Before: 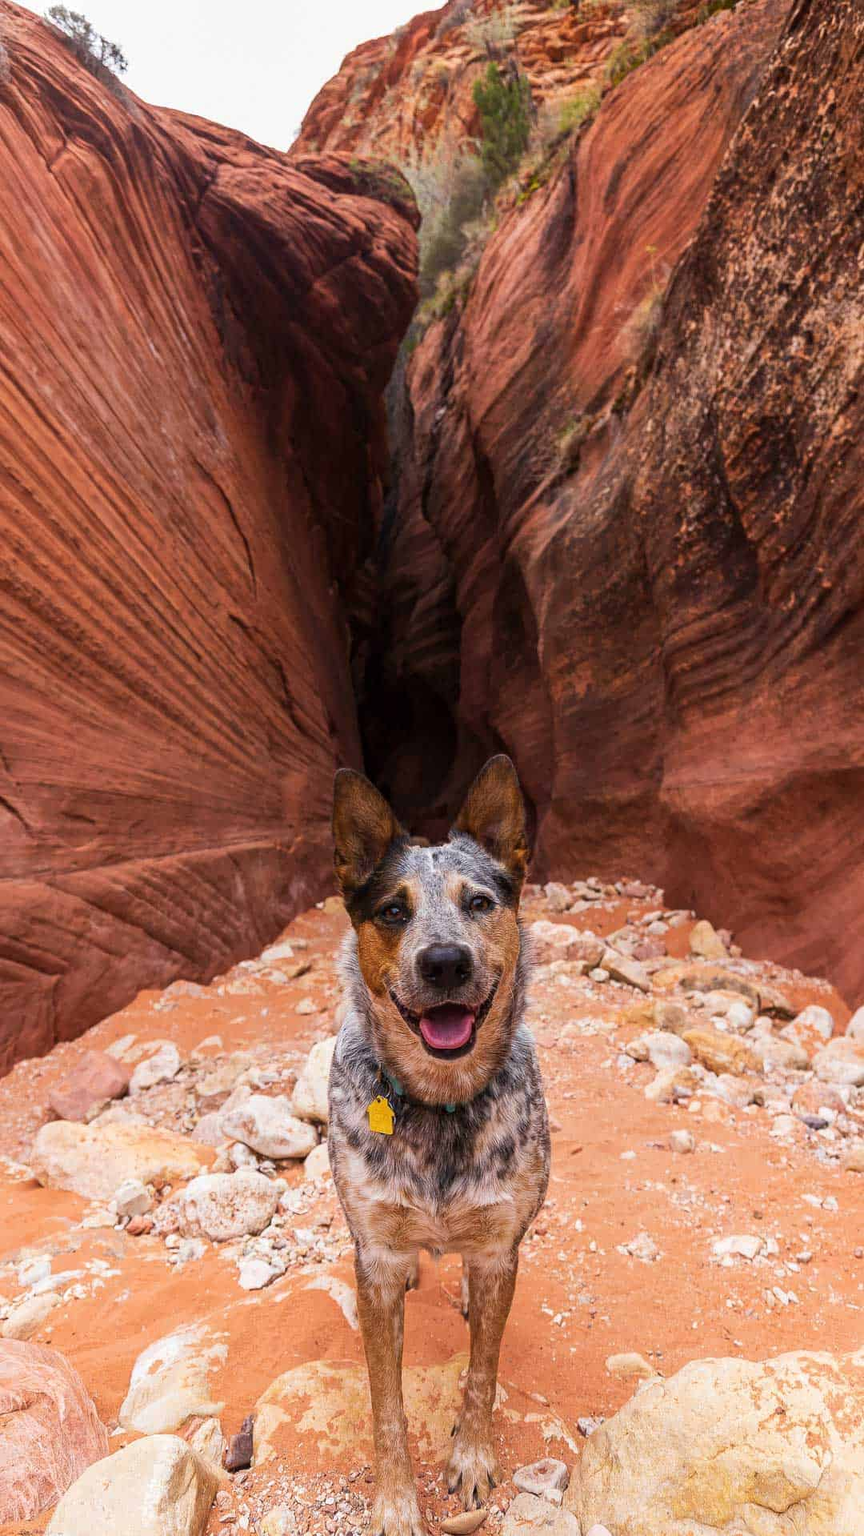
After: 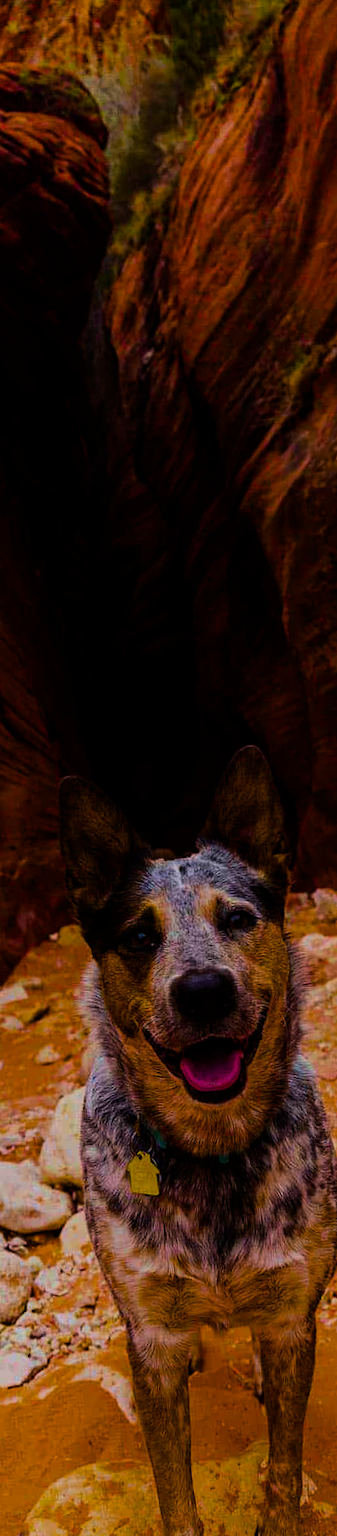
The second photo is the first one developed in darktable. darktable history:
rotate and perspective: rotation -4.57°, crop left 0.054, crop right 0.944, crop top 0.087, crop bottom 0.914
crop: left 33.36%, right 33.36%
filmic rgb: black relative exposure -8.07 EV, white relative exposure 3 EV, hardness 5.35, contrast 1.25
velvia: on, module defaults
exposure: exposure -1.468 EV, compensate highlight preservation false
color balance rgb: linear chroma grading › shadows -40%, linear chroma grading › highlights 40%, linear chroma grading › global chroma 45%, linear chroma grading › mid-tones -30%, perceptual saturation grading › global saturation 55%, perceptual saturation grading › highlights -50%, perceptual saturation grading › mid-tones 40%, perceptual saturation grading › shadows 30%, perceptual brilliance grading › global brilliance 20%, perceptual brilliance grading › shadows -40%, global vibrance 35%
